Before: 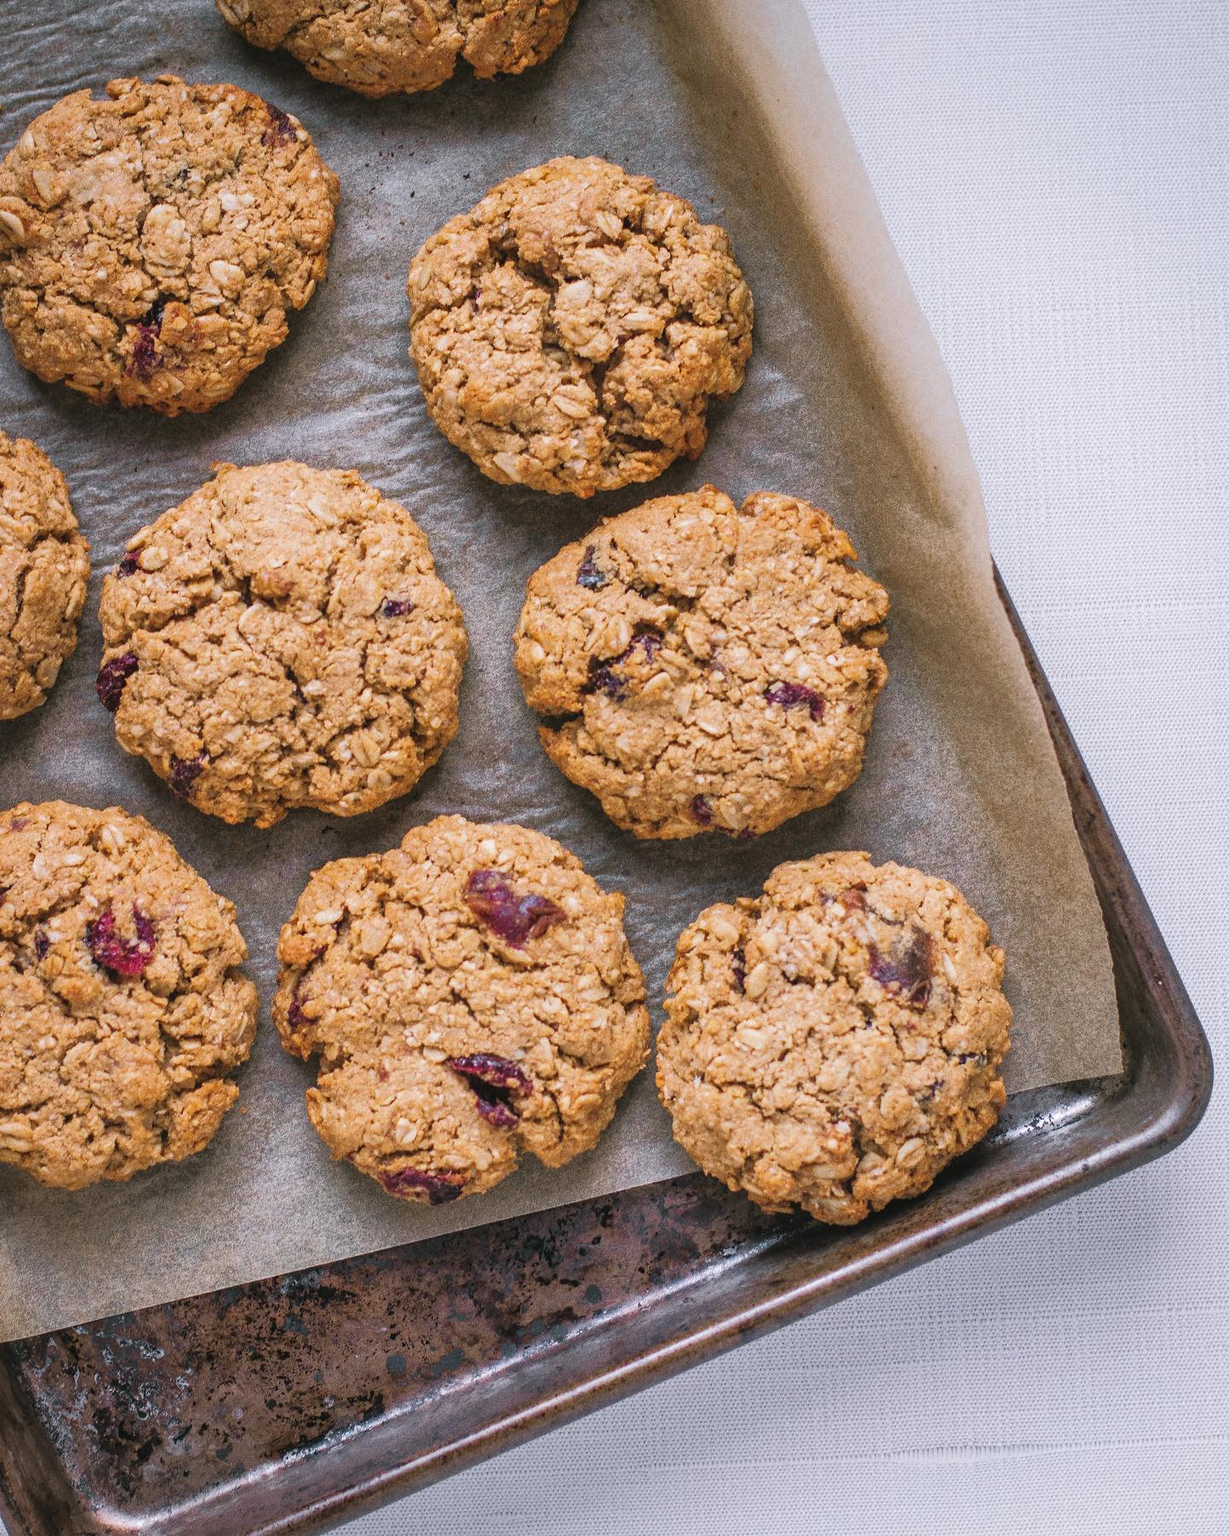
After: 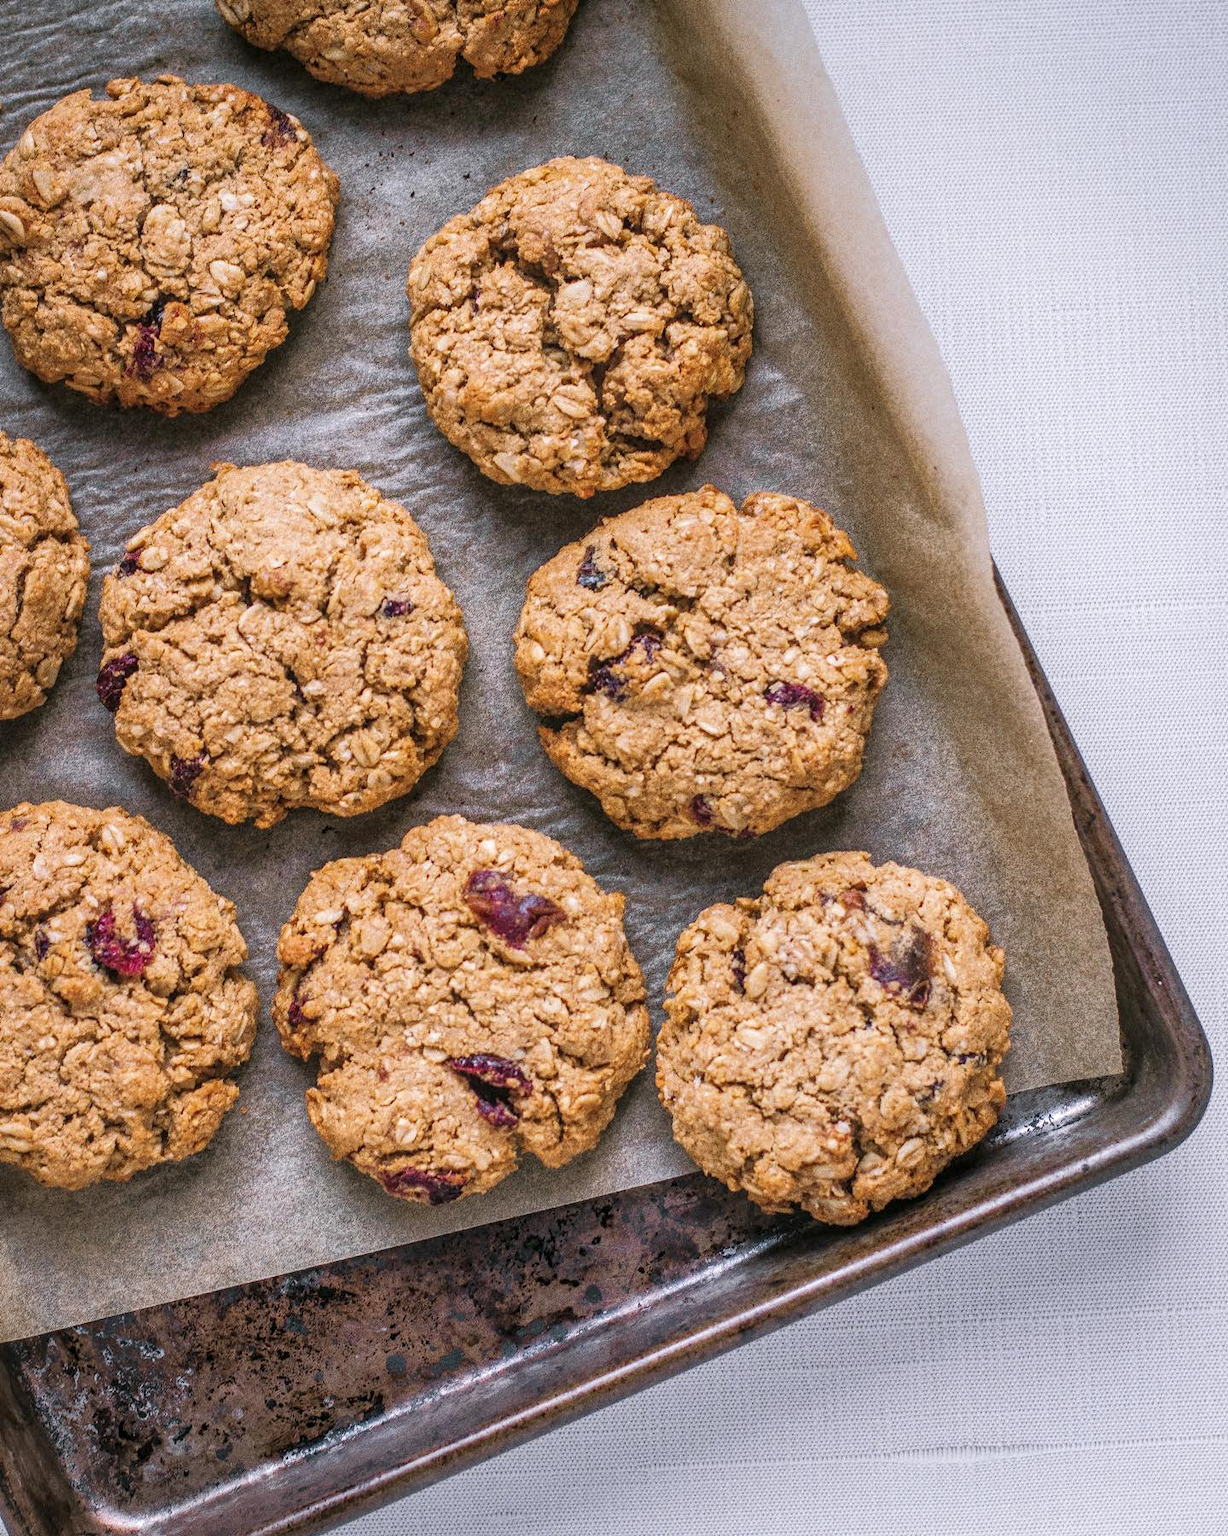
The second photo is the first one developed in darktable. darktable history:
local contrast: highlights 55%, shadows 52%, detail 130%, midtone range 0.452
